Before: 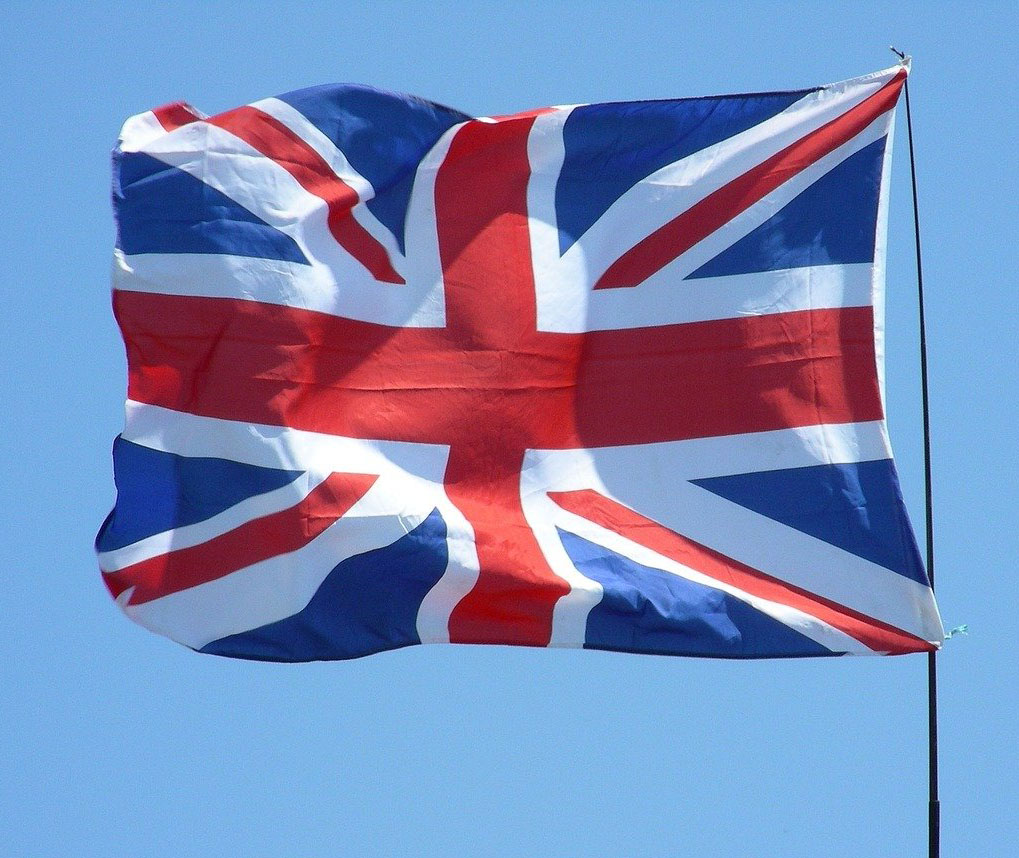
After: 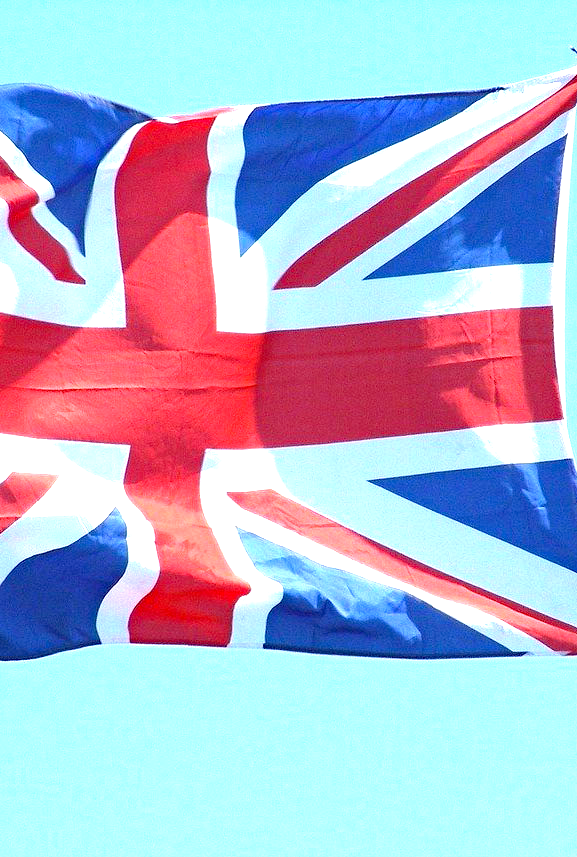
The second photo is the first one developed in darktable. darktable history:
haze removal: compatibility mode true, adaptive false
crop: left 31.458%, top 0%, right 11.876%
exposure: black level correction 0, exposure 1.5 EV, compensate exposure bias true, compensate highlight preservation false
